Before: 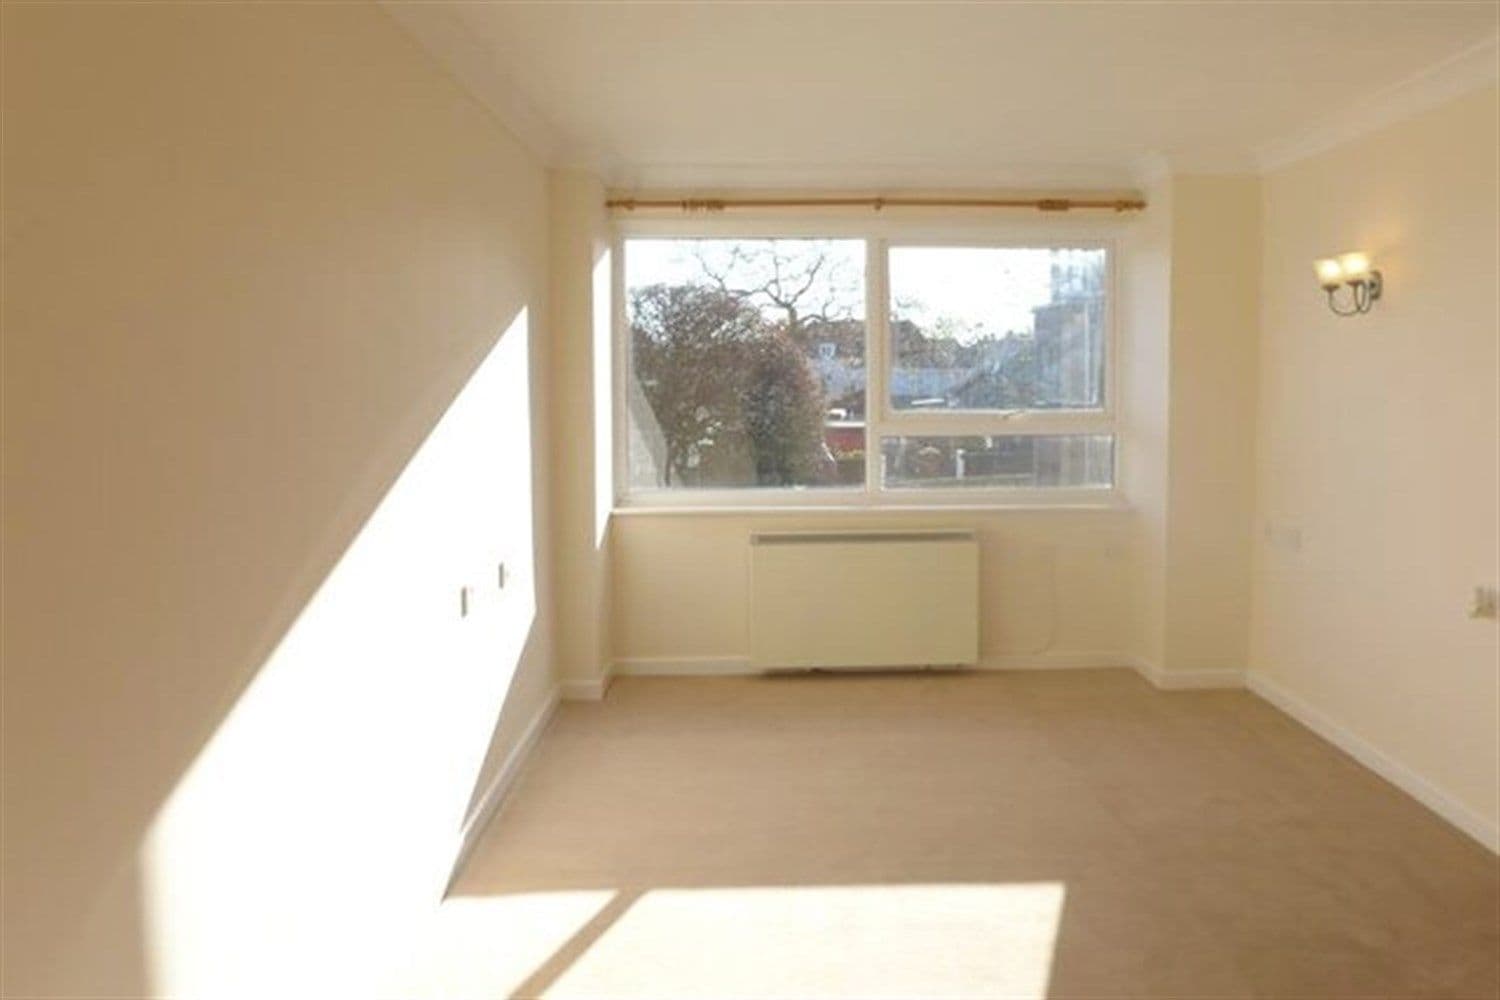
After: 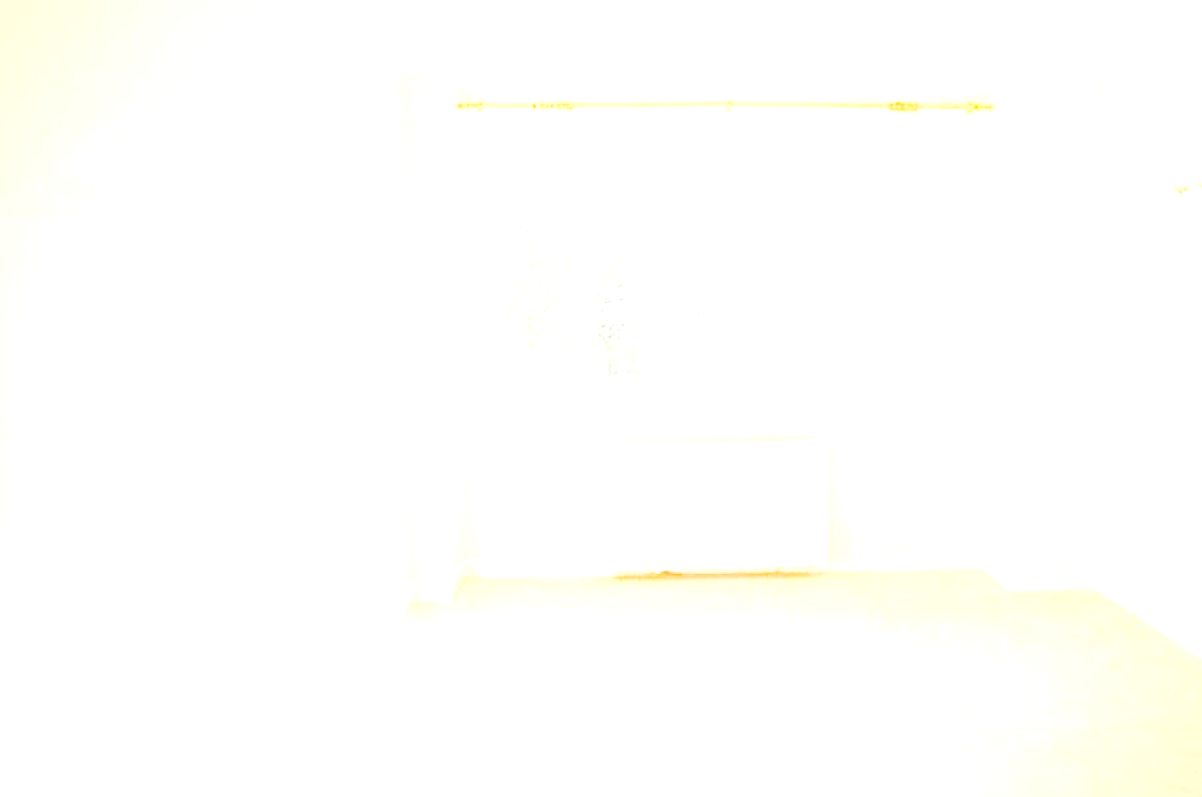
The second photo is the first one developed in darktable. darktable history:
exposure: black level correction 0, exposure 4.001 EV, compensate highlight preservation false
local contrast: on, module defaults
tone curve: curves: ch0 [(0, 0.008) (0.081, 0.044) (0.177, 0.123) (0.283, 0.253) (0.427, 0.441) (0.495, 0.524) (0.661, 0.756) (0.796, 0.859) (1, 0.951)]; ch1 [(0, 0) (0.161, 0.092) (0.35, 0.33) (0.392, 0.392) (0.427, 0.426) (0.479, 0.472) (0.505, 0.5) (0.521, 0.519) (0.567, 0.556) (0.583, 0.588) (0.625, 0.627) (0.678, 0.733) (1, 1)]; ch2 [(0, 0) (0.346, 0.362) (0.404, 0.427) (0.502, 0.499) (0.523, 0.522) (0.544, 0.561) (0.58, 0.59) (0.629, 0.642) (0.717, 0.678) (1, 1)], preserve colors none
vignetting: fall-off start 91.14%, brightness -0.366, saturation 0.007
sharpen: on, module defaults
contrast brightness saturation: brightness 0.092, saturation 0.192
crop and rotate: left 10.024%, top 9.825%, right 9.833%, bottom 10.45%
